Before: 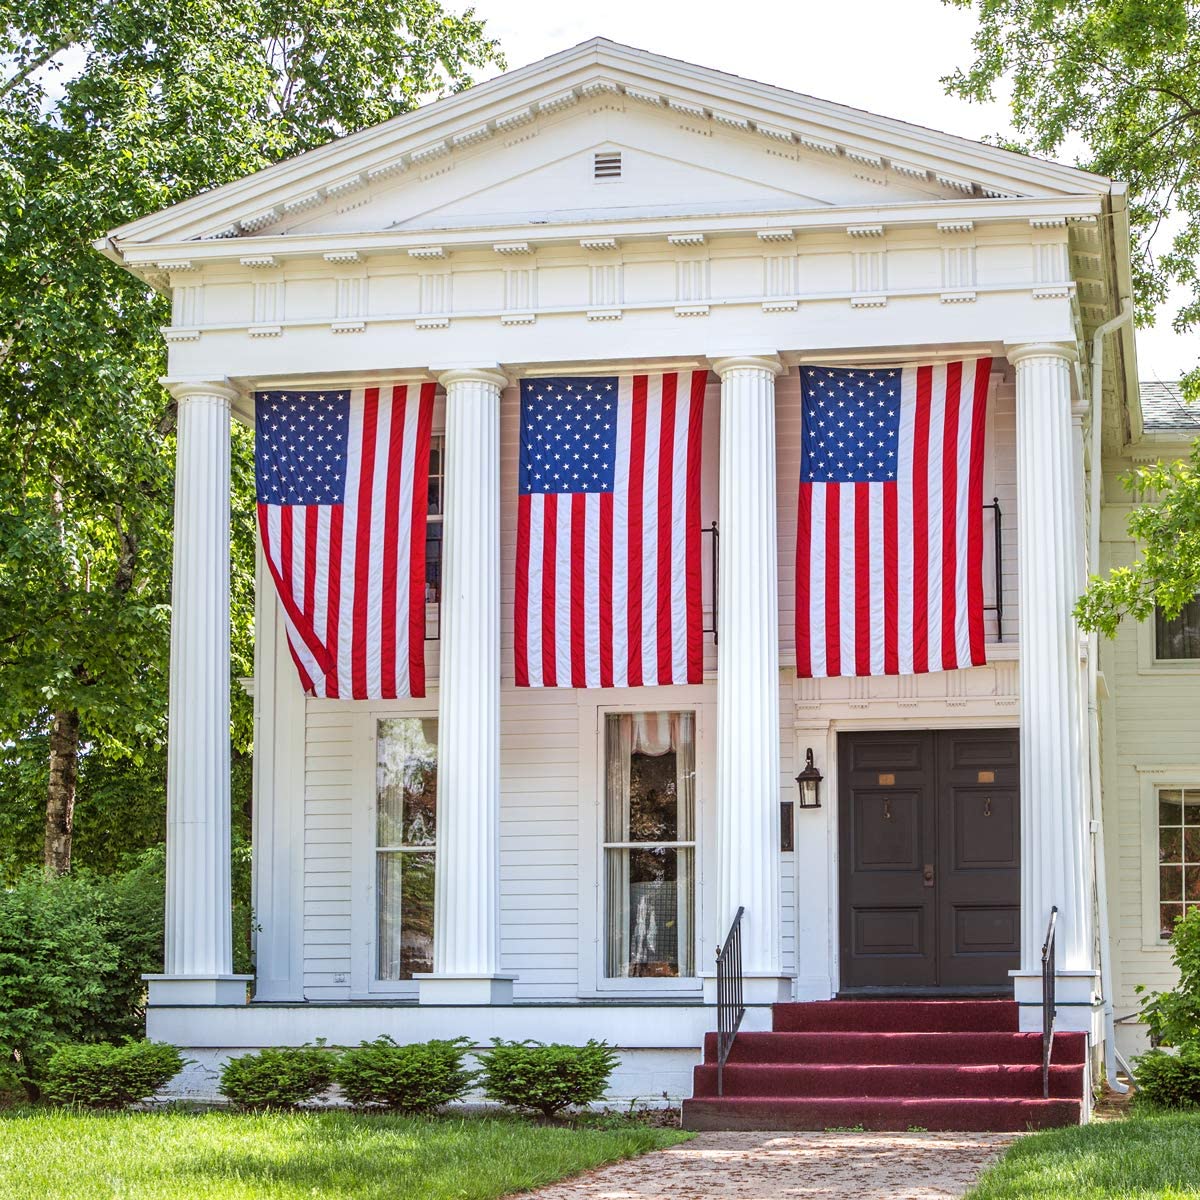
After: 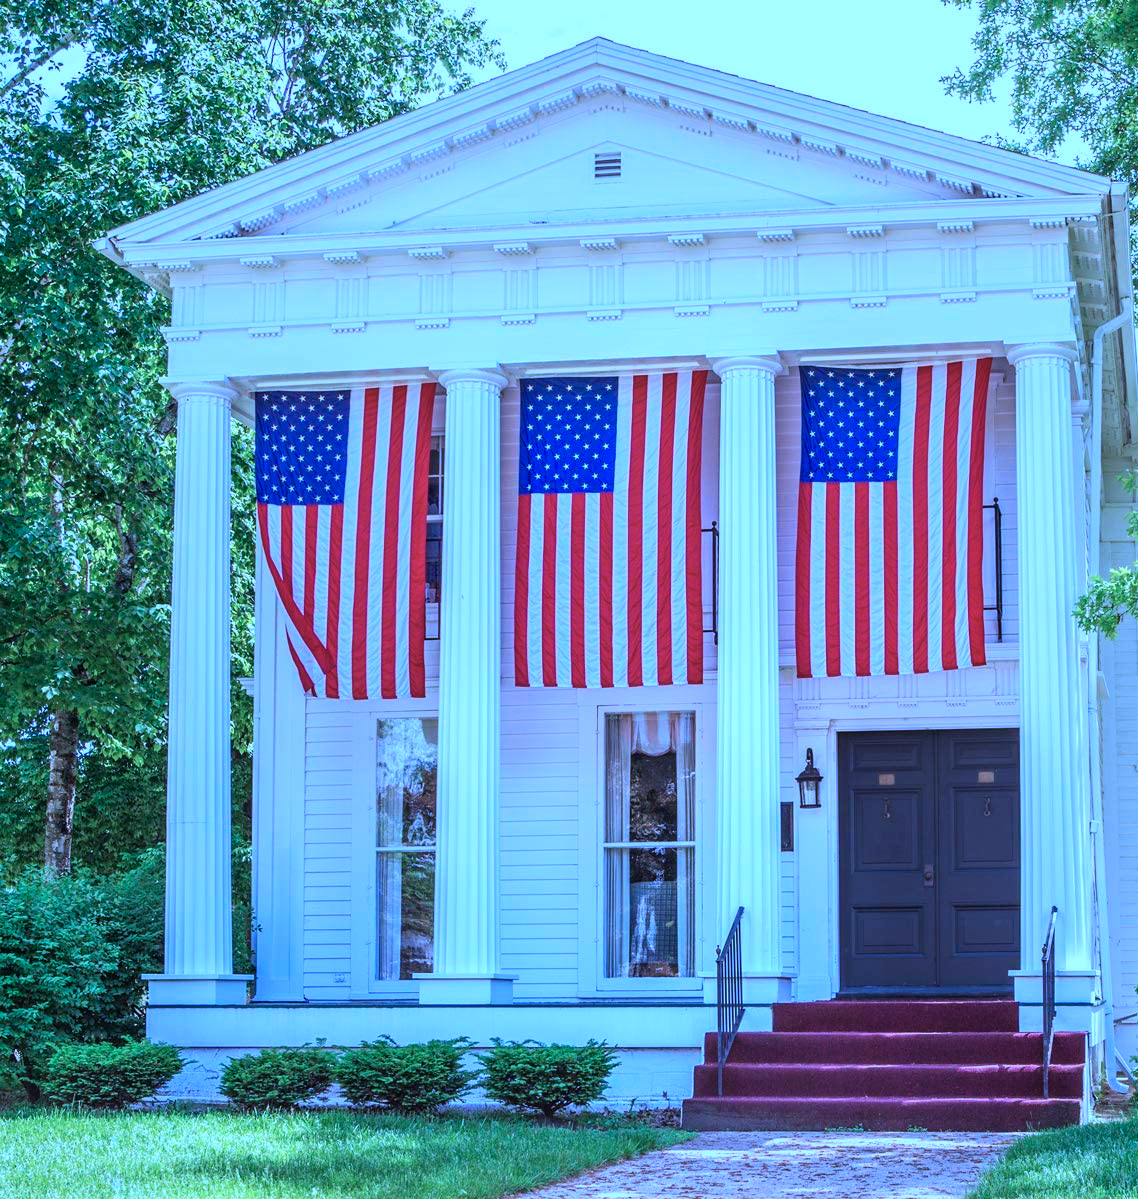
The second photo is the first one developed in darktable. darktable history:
color calibration: illuminant custom, x 0.459, y 0.428, temperature 2618.82 K
crop and rotate: right 5.12%
color correction: highlights b* -0.043, saturation 0.985
